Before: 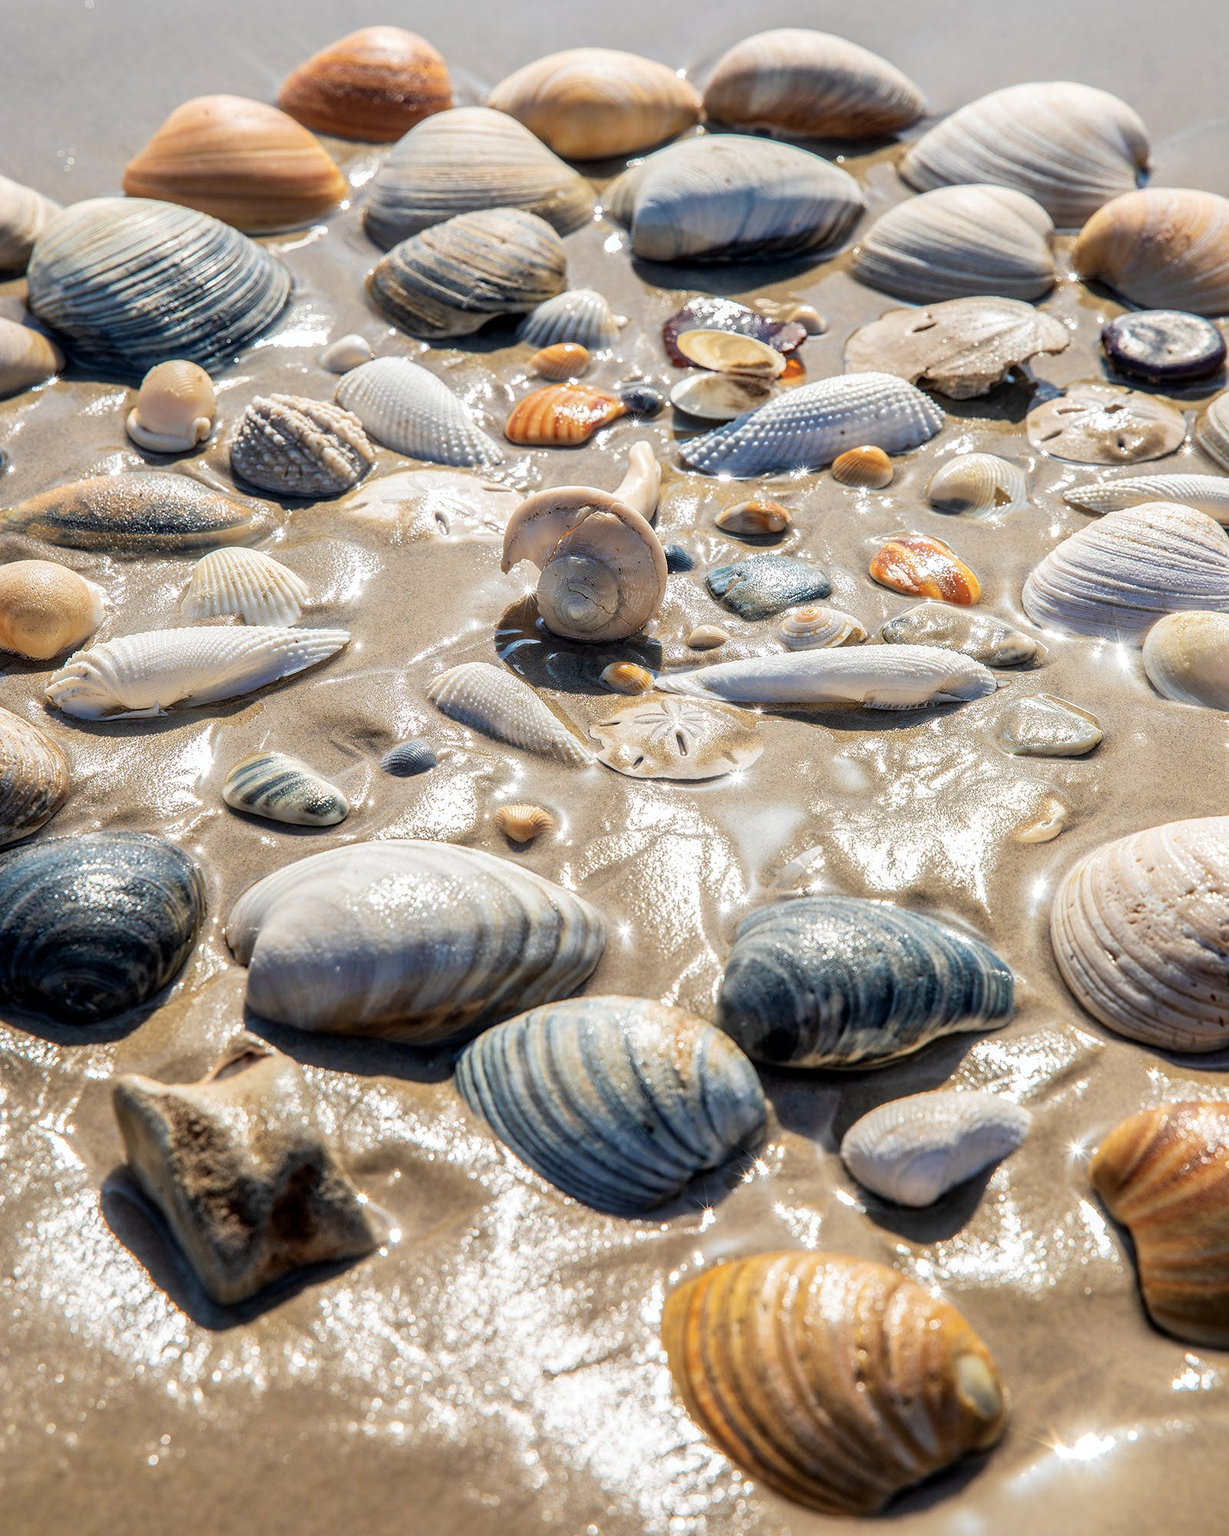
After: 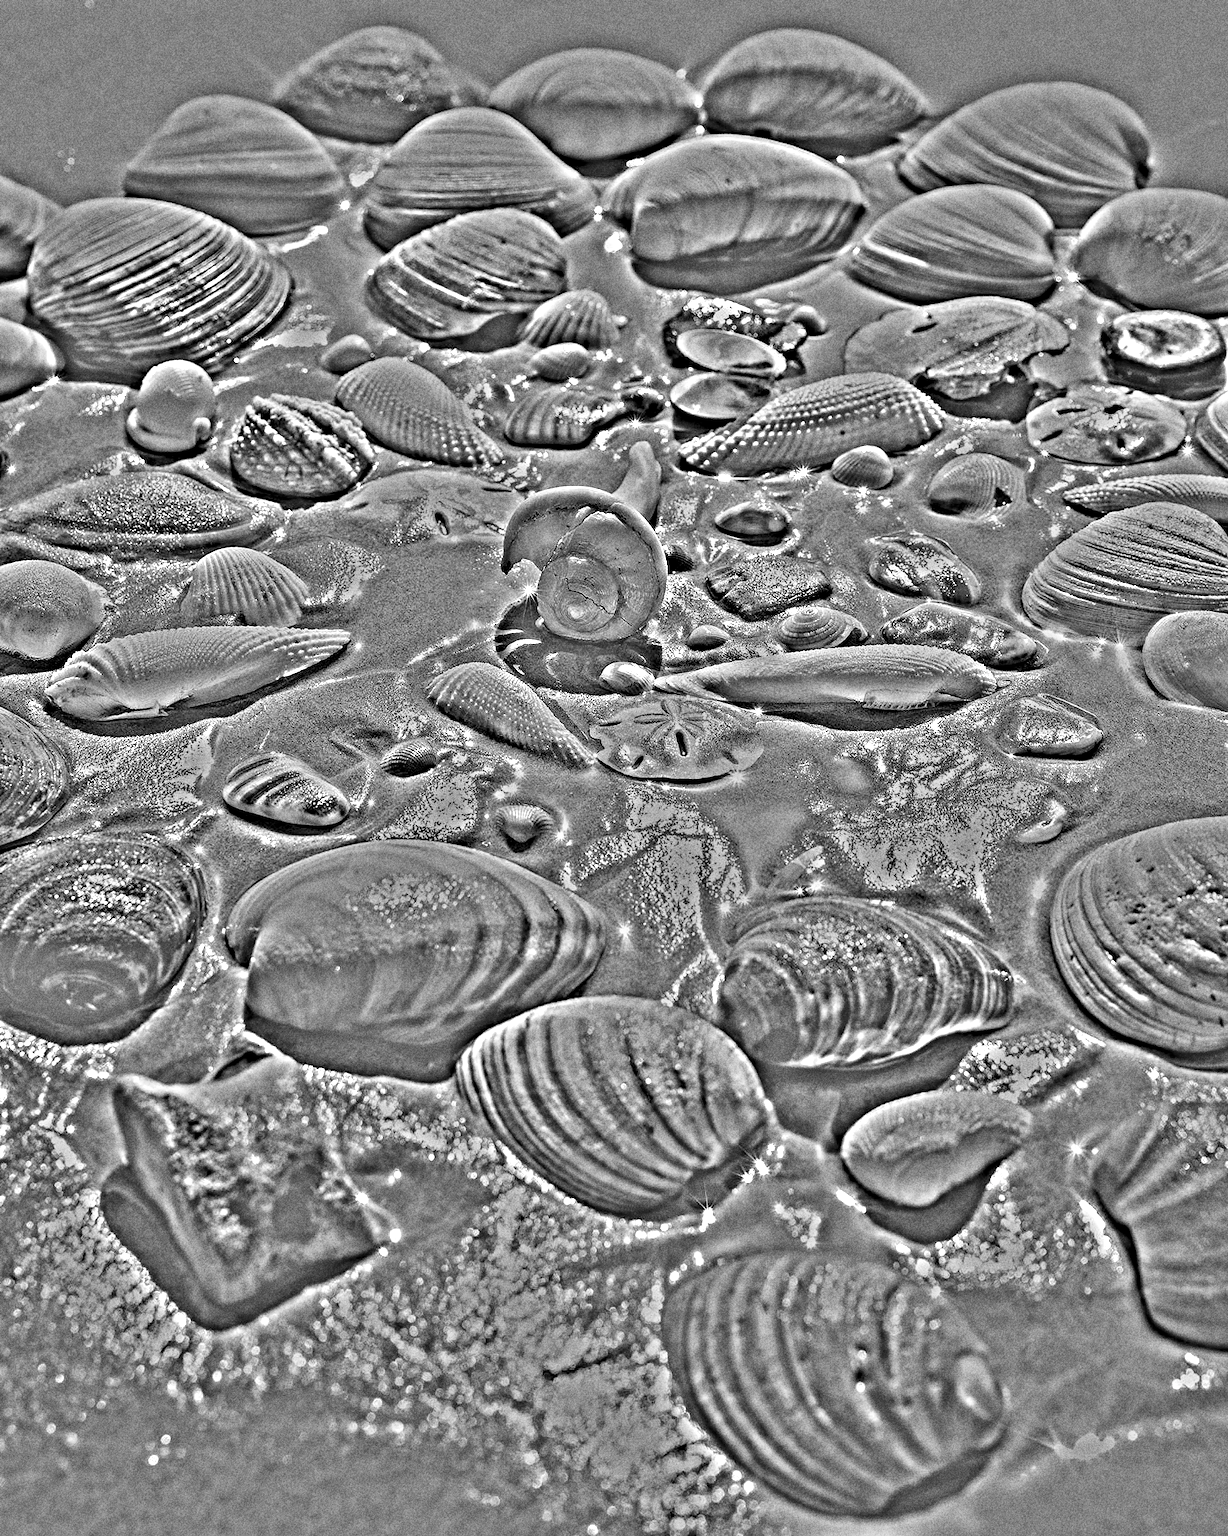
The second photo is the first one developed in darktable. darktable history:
color balance rgb: perceptual saturation grading › global saturation 36%, perceptual brilliance grading › global brilliance 10%, global vibrance 20%
grain: strength 49.07%
highpass: on, module defaults
